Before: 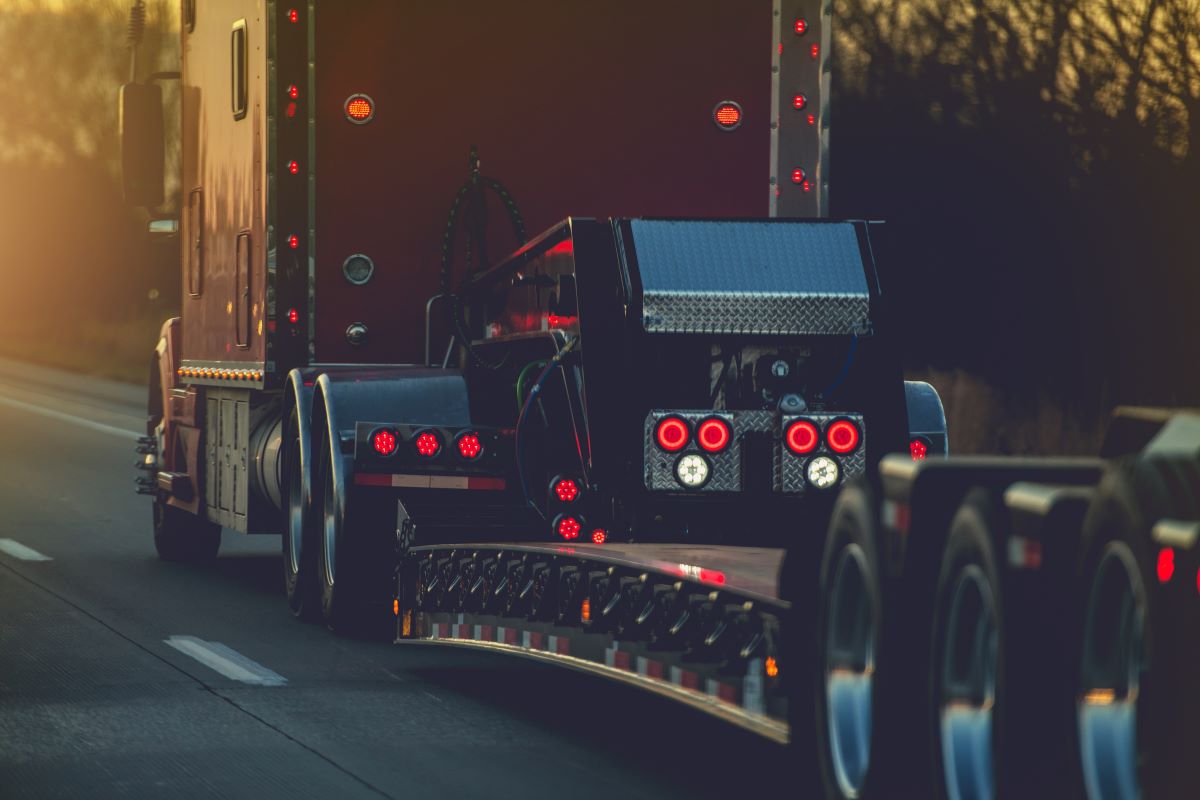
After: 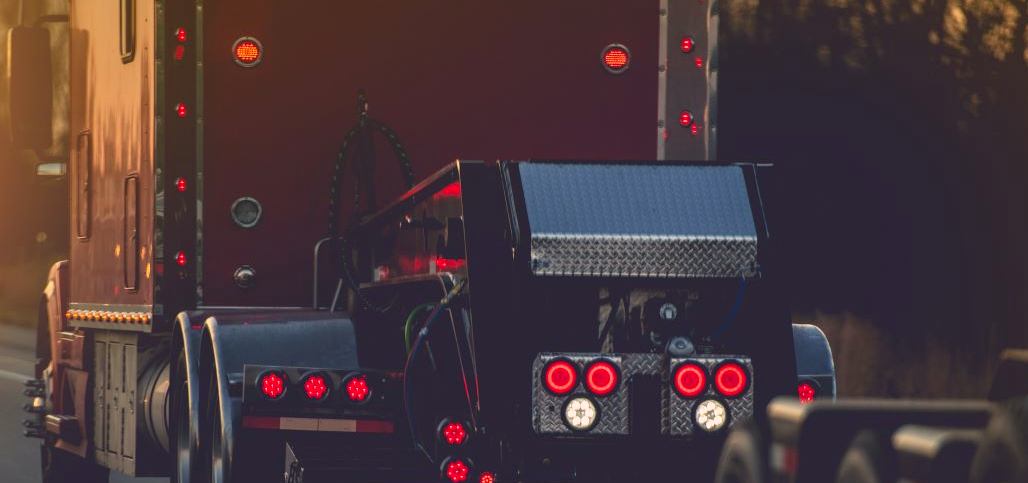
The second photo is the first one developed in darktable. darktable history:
crop and rotate: left 9.345%, top 7.22%, right 4.982%, bottom 32.331%
exposure: exposure 0.081 EV, compensate highlight preservation false
color correction: highlights a* 14.52, highlights b* 4.84
